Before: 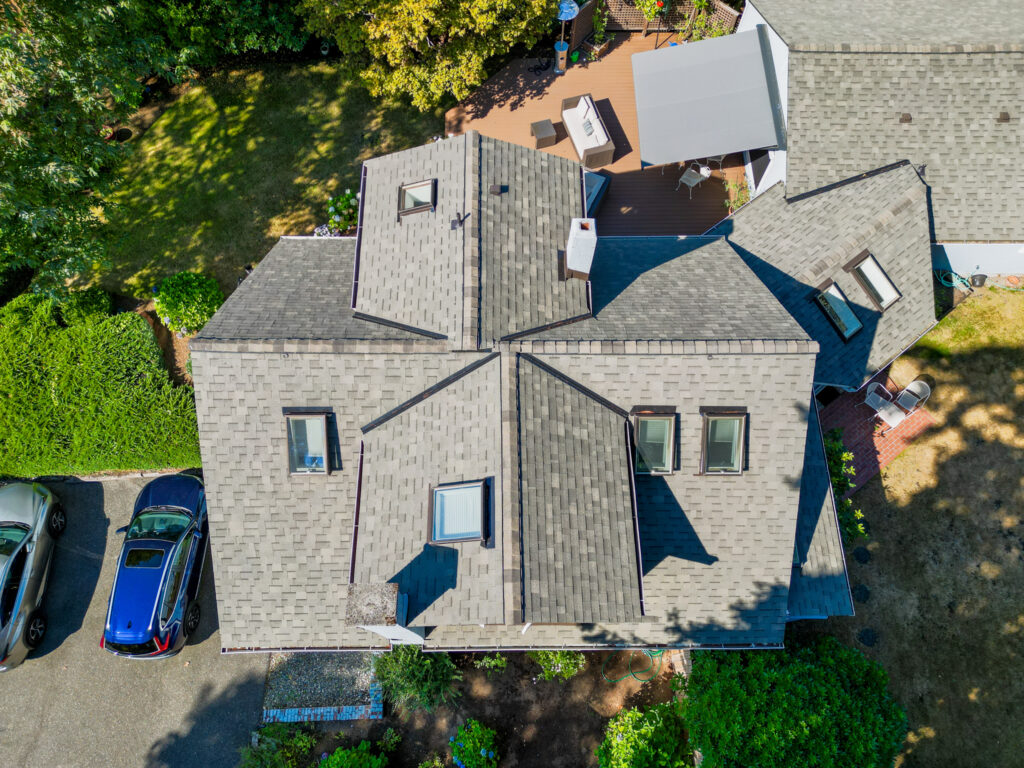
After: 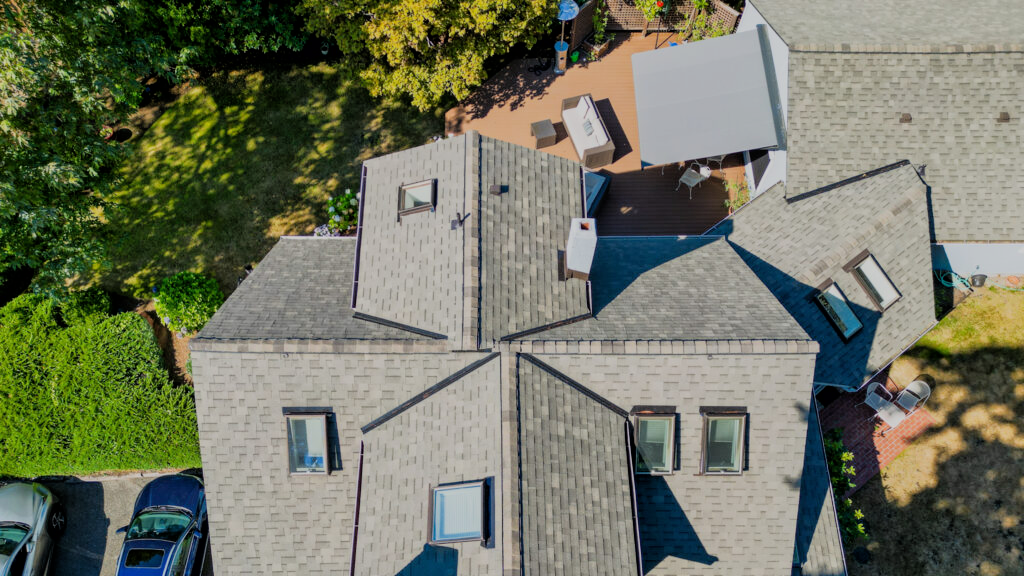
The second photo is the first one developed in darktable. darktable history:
crop: bottom 24.988%
filmic rgb: black relative exposure -7.65 EV, white relative exposure 4.56 EV, hardness 3.61, color science v6 (2022)
